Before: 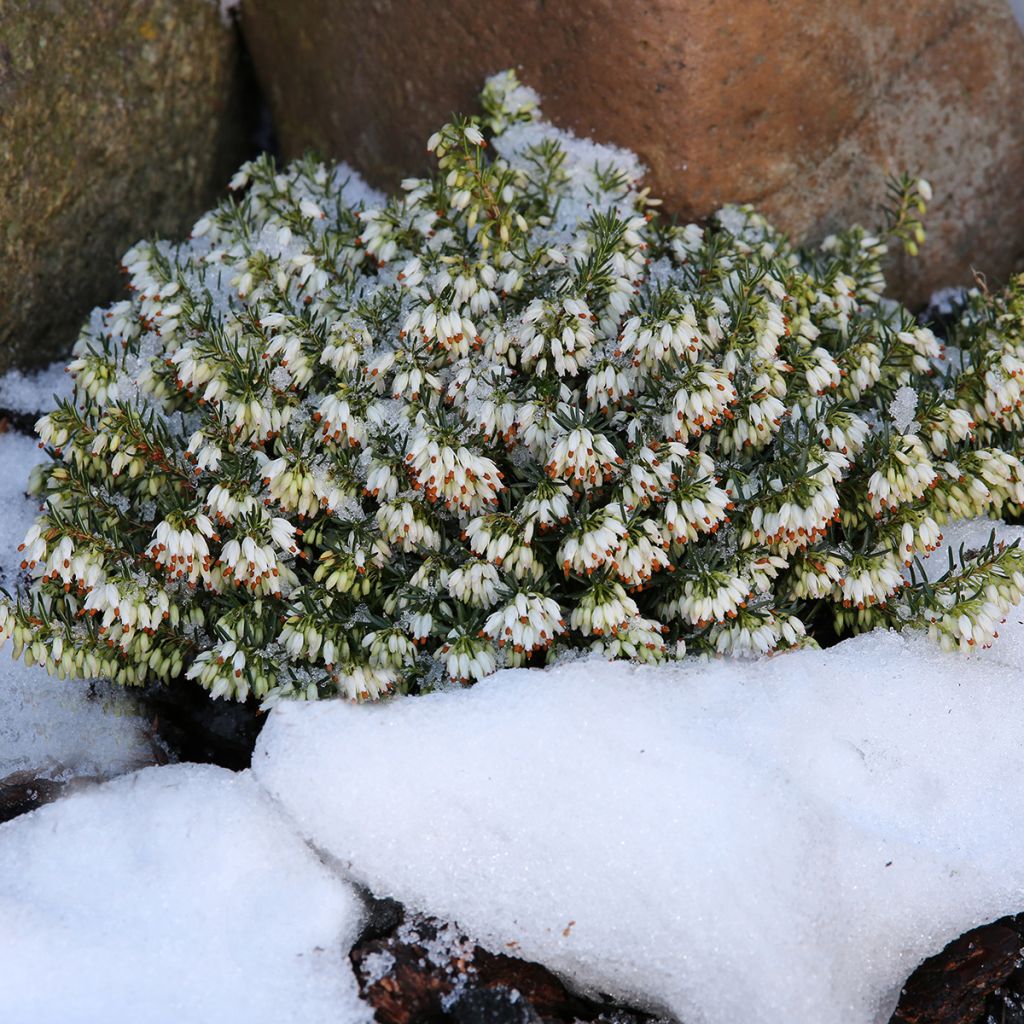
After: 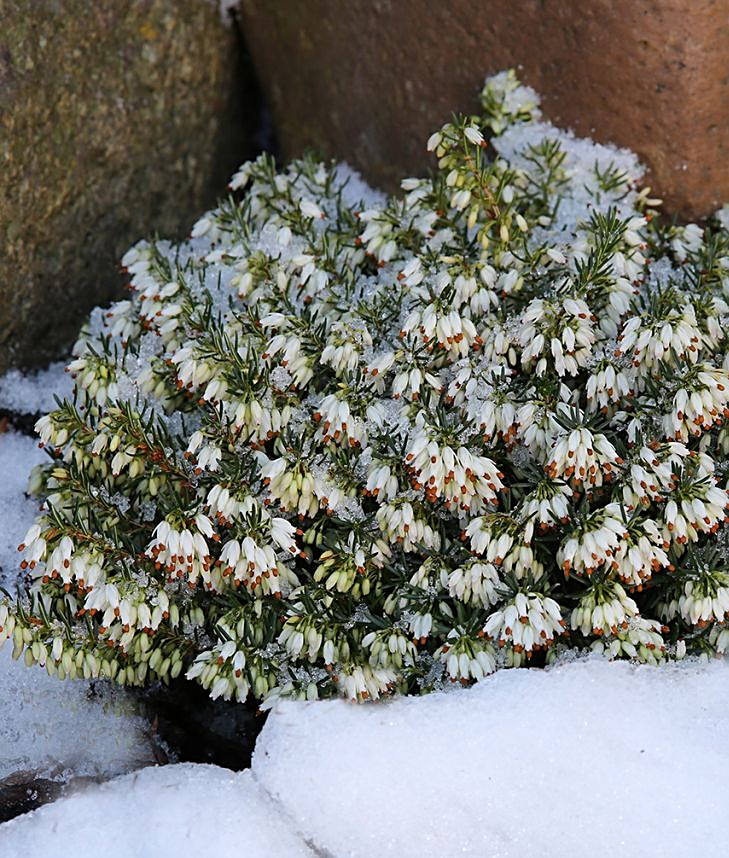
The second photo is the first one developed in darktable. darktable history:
crop: right 28.768%, bottom 16.136%
sharpen: on, module defaults
